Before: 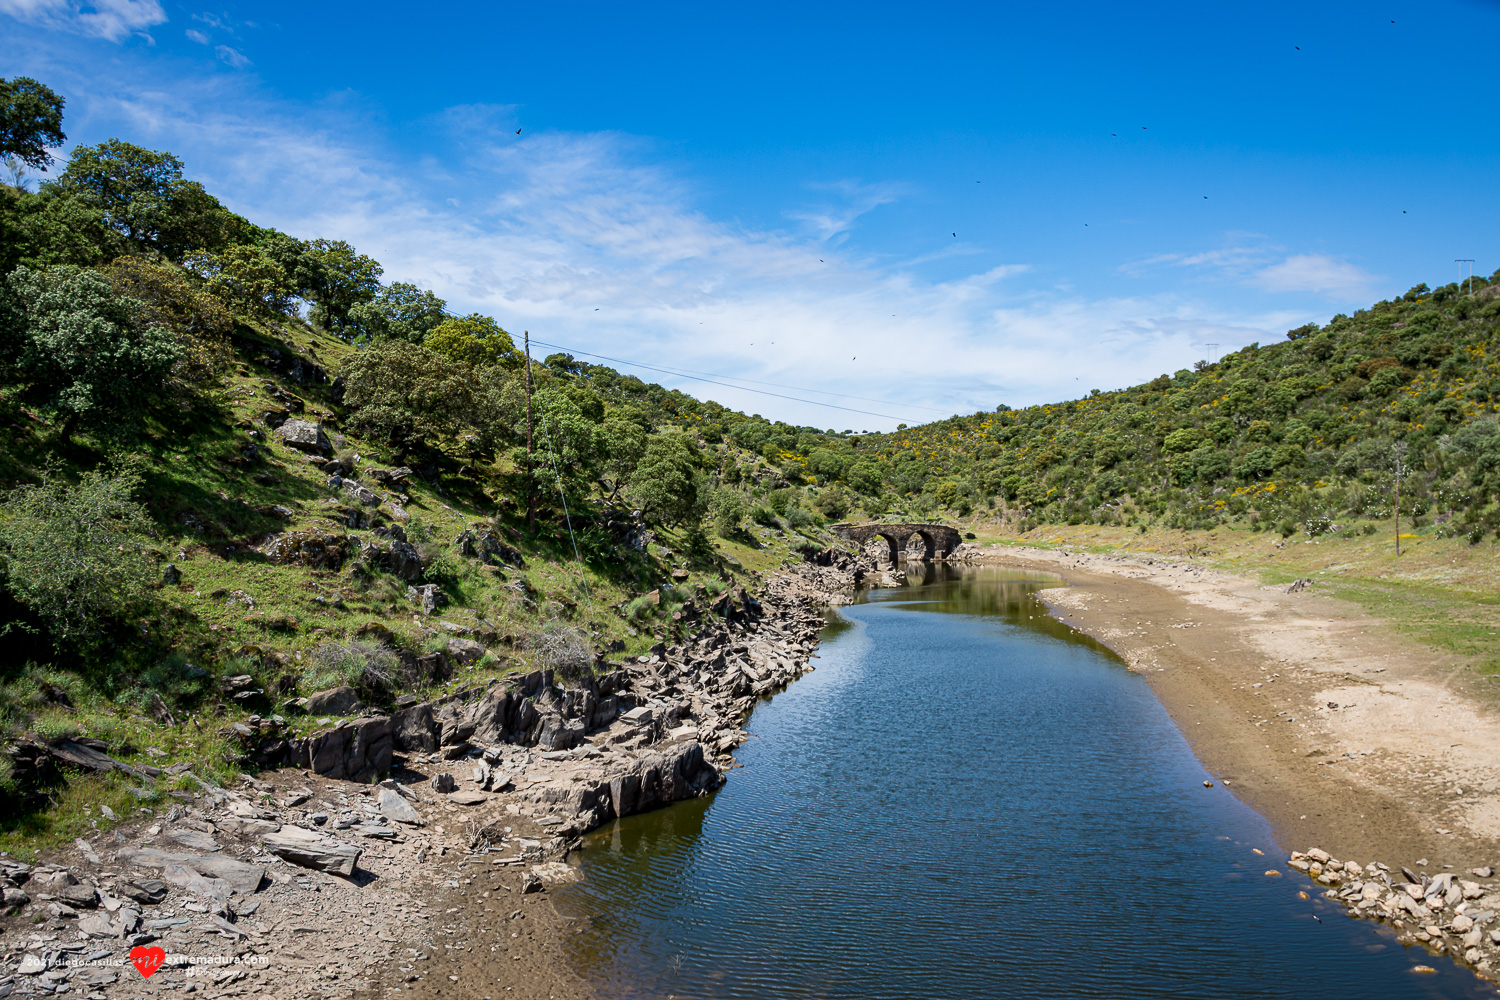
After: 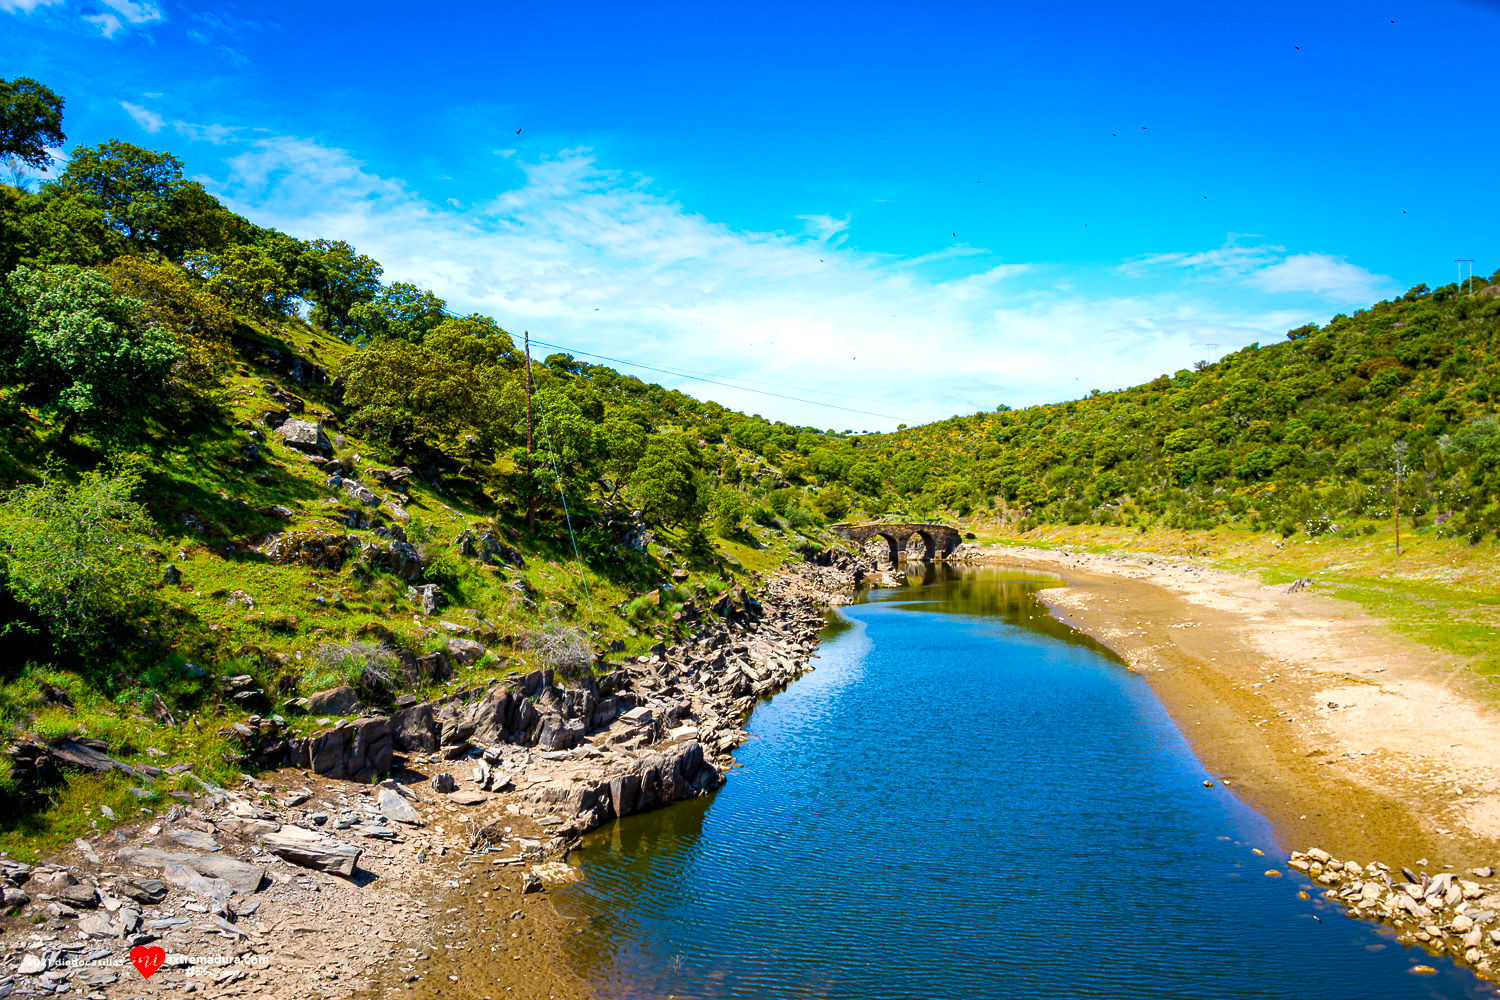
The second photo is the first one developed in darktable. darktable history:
color balance rgb: linear chroma grading › shadows 10%, linear chroma grading › highlights 10%, linear chroma grading › global chroma 15%, linear chroma grading › mid-tones 15%, perceptual saturation grading › global saturation 40%, perceptual saturation grading › highlights -25%, perceptual saturation grading › mid-tones 35%, perceptual saturation grading › shadows 35%, perceptual brilliance grading › global brilliance 11.29%, global vibrance 11.29%
shadows and highlights: highlights 70.7, soften with gaussian
